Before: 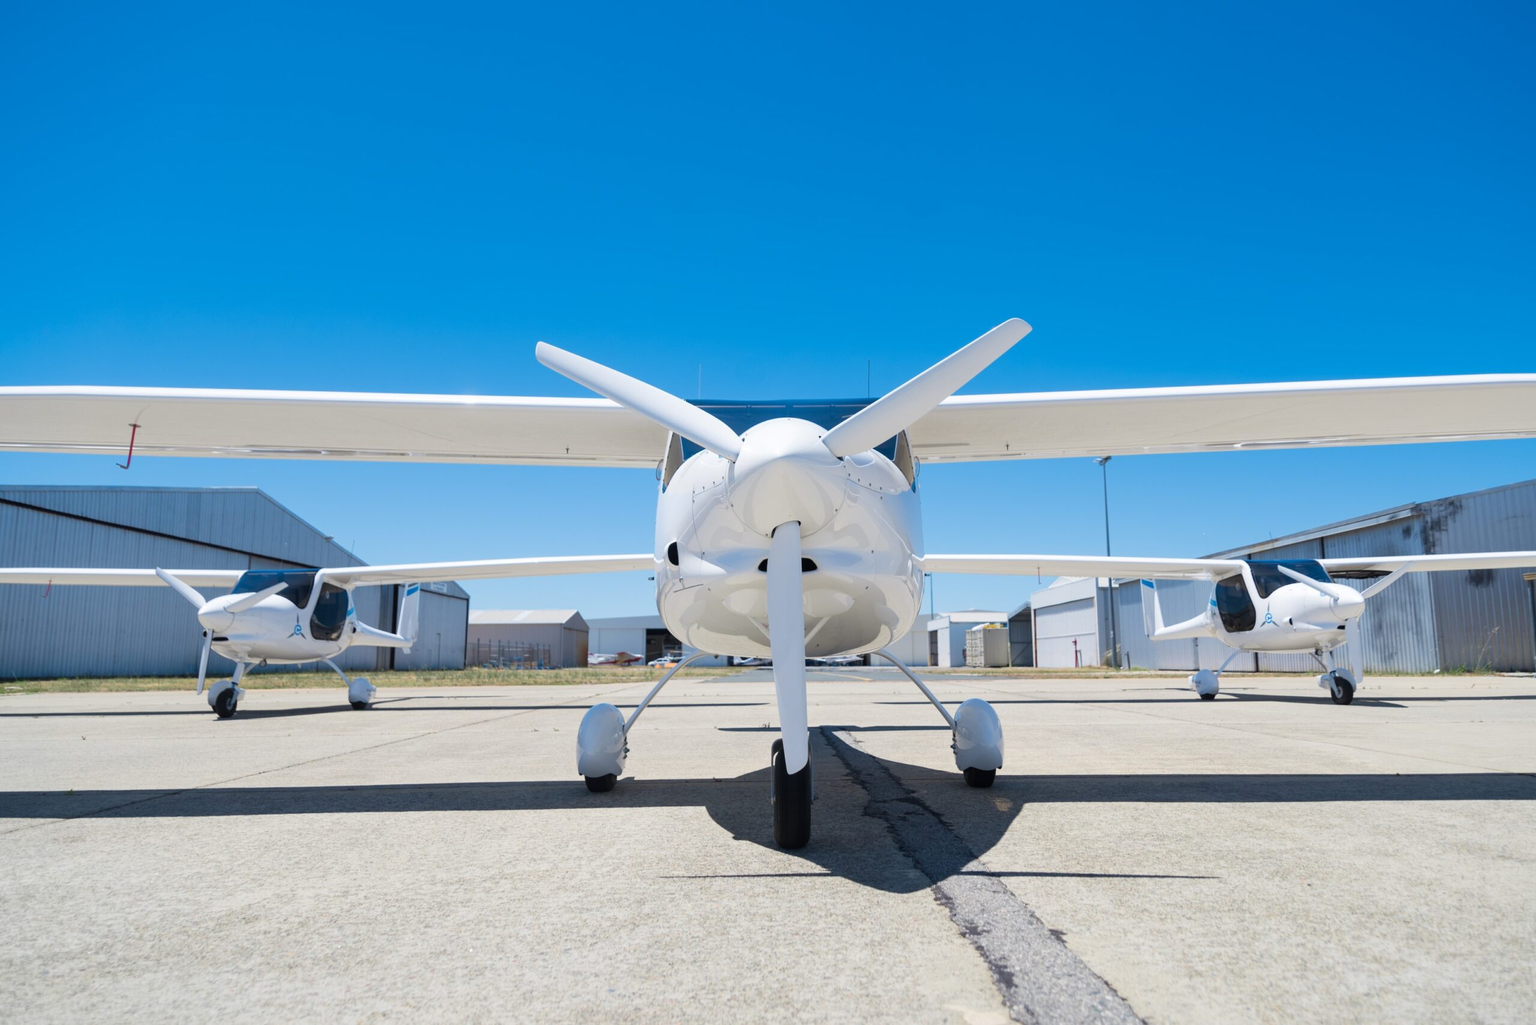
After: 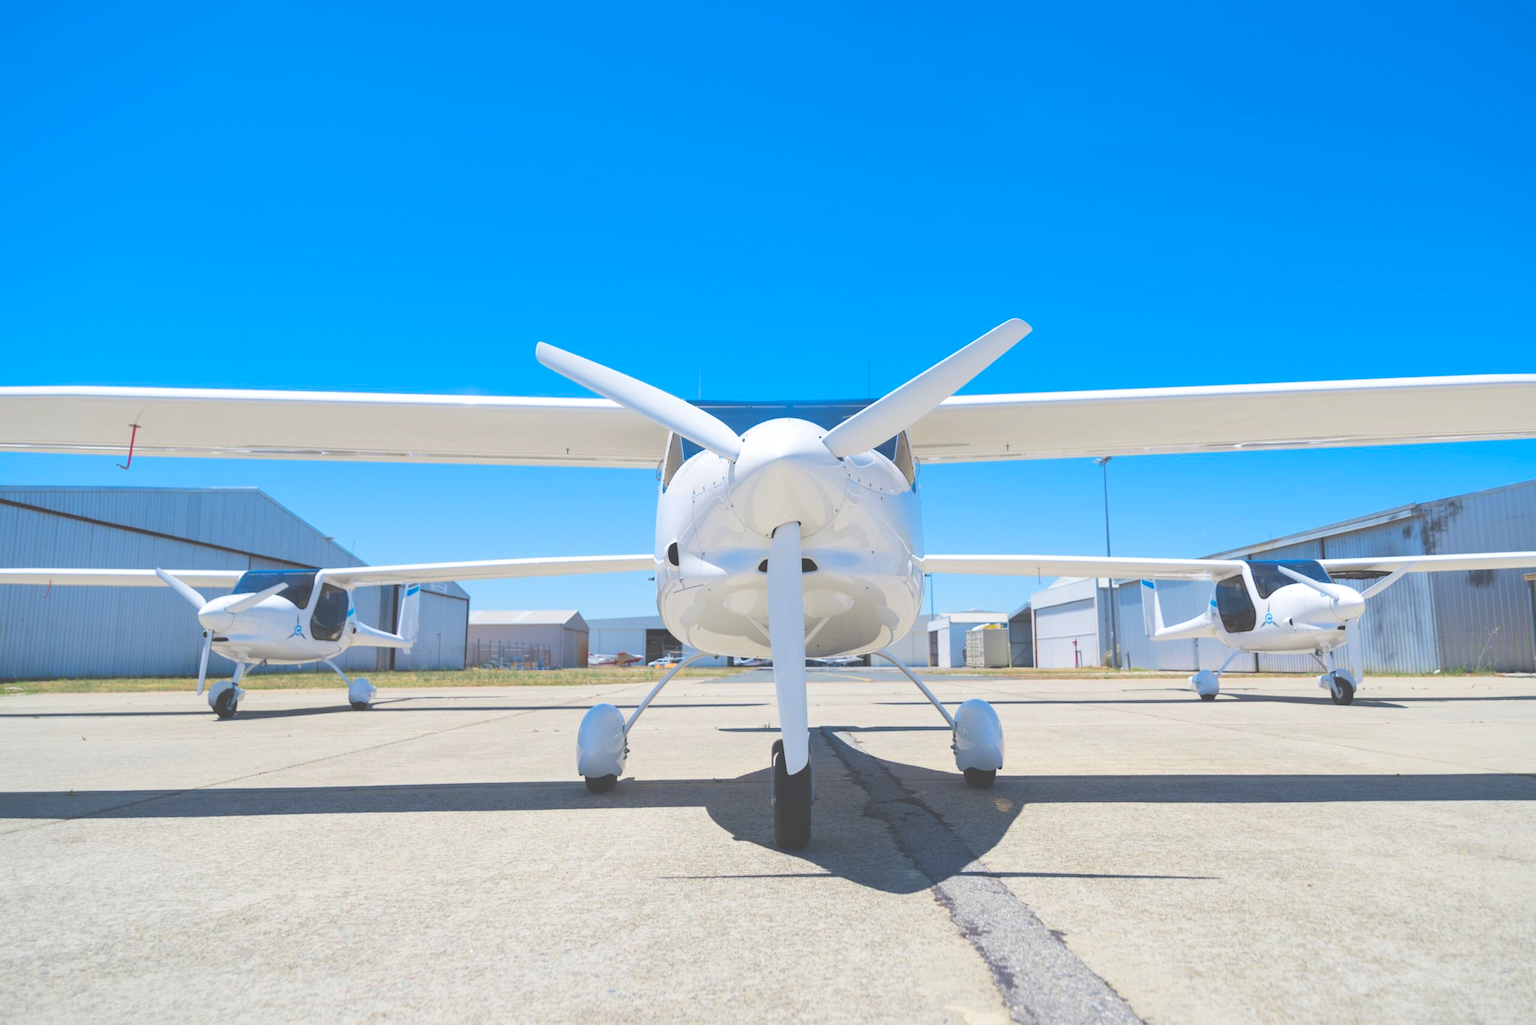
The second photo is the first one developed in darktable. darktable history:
color balance rgb: white fulcrum 0.993 EV, perceptual saturation grading › global saturation 35.408%, perceptual brilliance grading › mid-tones 9.296%, perceptual brilliance grading › shadows 15.64%
exposure: black level correction -0.041, exposure 0.063 EV, compensate highlight preservation false
